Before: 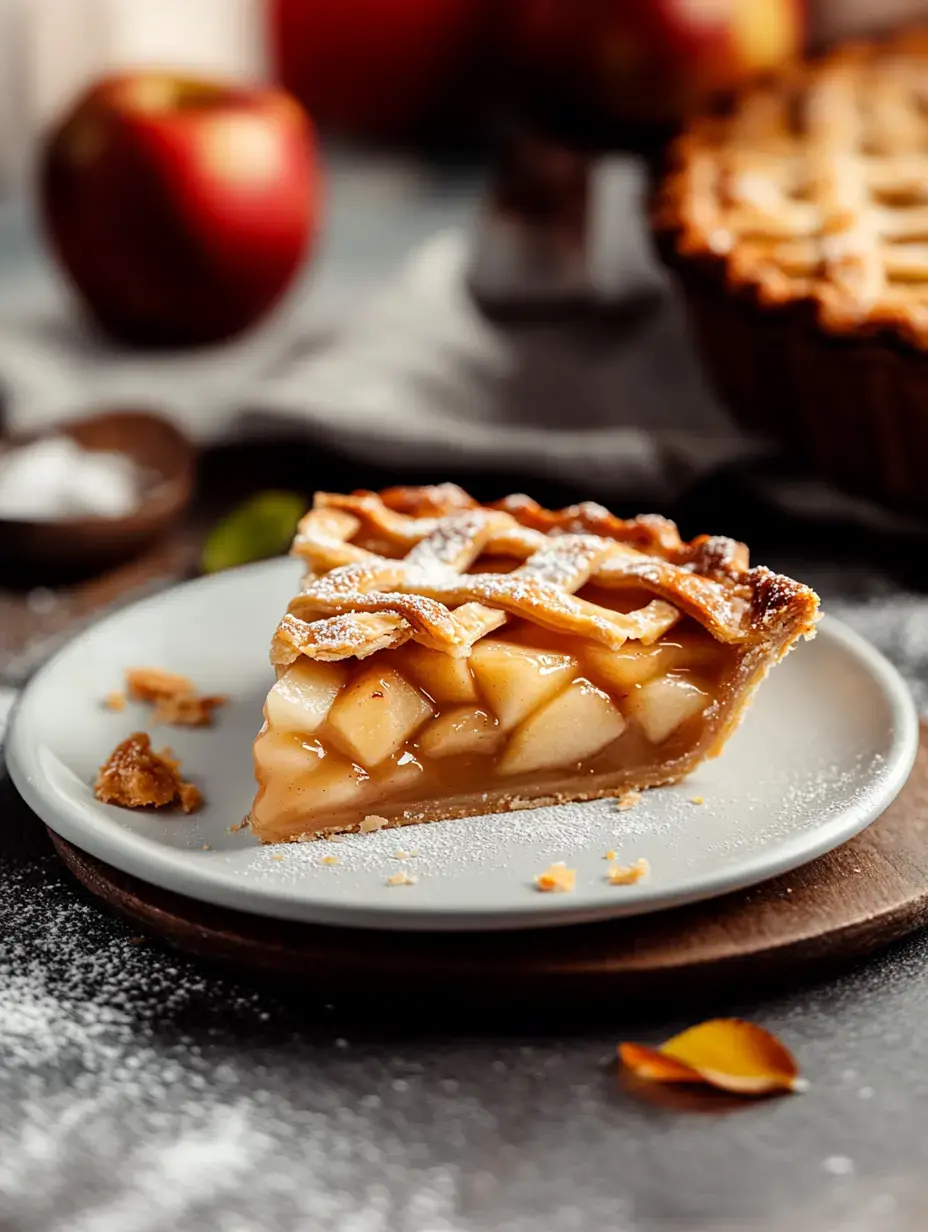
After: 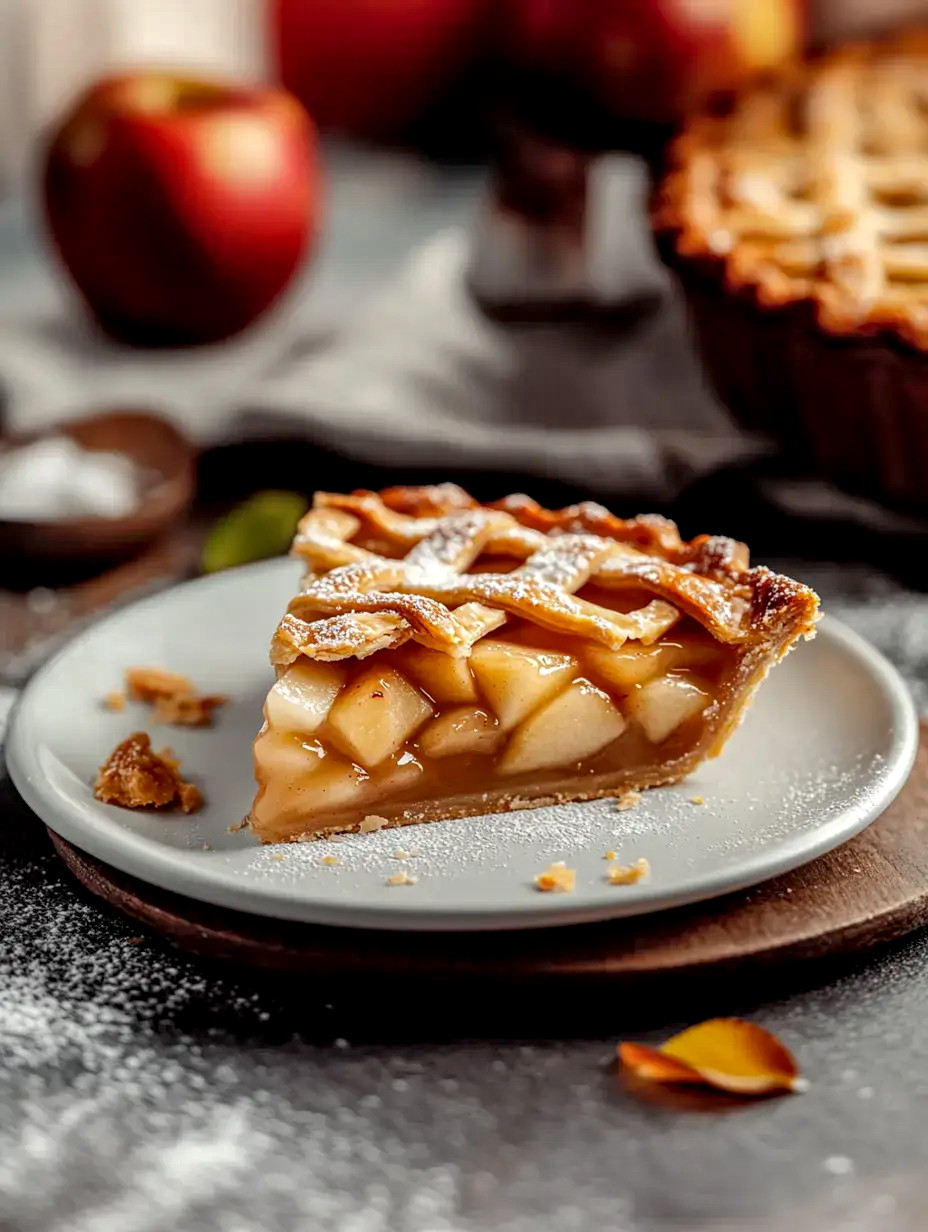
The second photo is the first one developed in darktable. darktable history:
shadows and highlights: on, module defaults
local contrast: highlights 38%, shadows 60%, detail 137%, midtone range 0.51
